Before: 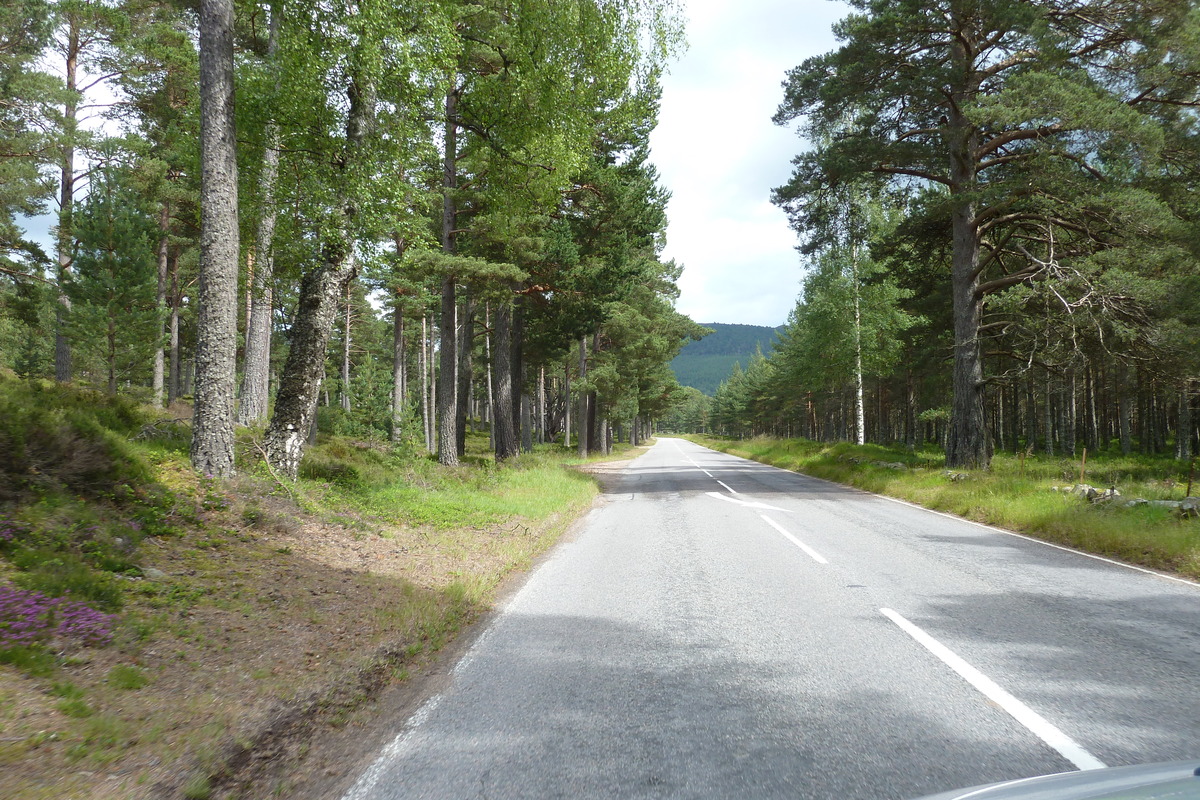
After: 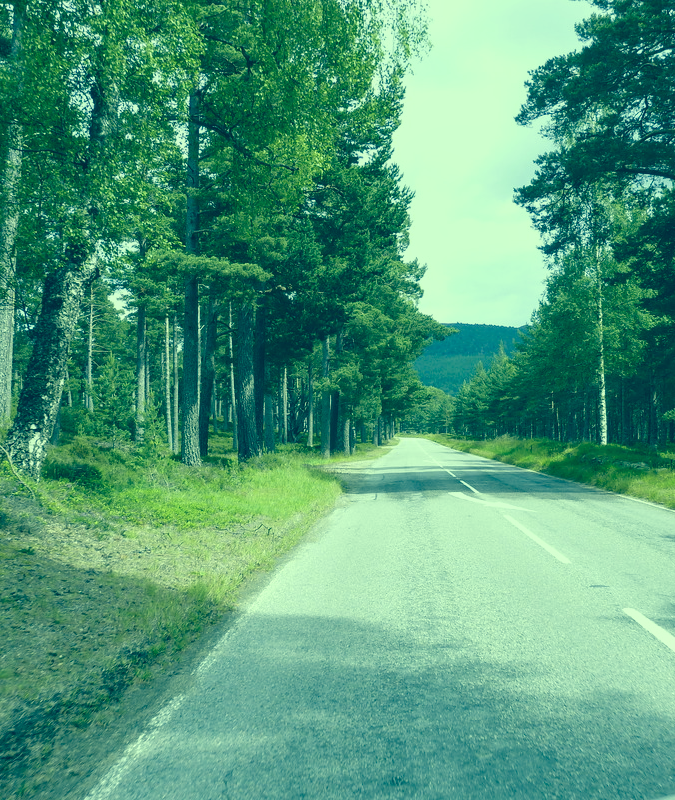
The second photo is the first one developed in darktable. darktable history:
color correction: highlights a* -15.58, highlights b* 40, shadows a* -40, shadows b* -26.18
contrast brightness saturation: contrast 0.1, saturation -0.3
crop: left 21.496%, right 22.254%
white balance: red 0.967, blue 1.119, emerald 0.756
color balance: lift [1.003, 0.993, 1.001, 1.007], gamma [1.018, 1.072, 0.959, 0.928], gain [0.974, 0.873, 1.031, 1.127]
local contrast: detail 110%
